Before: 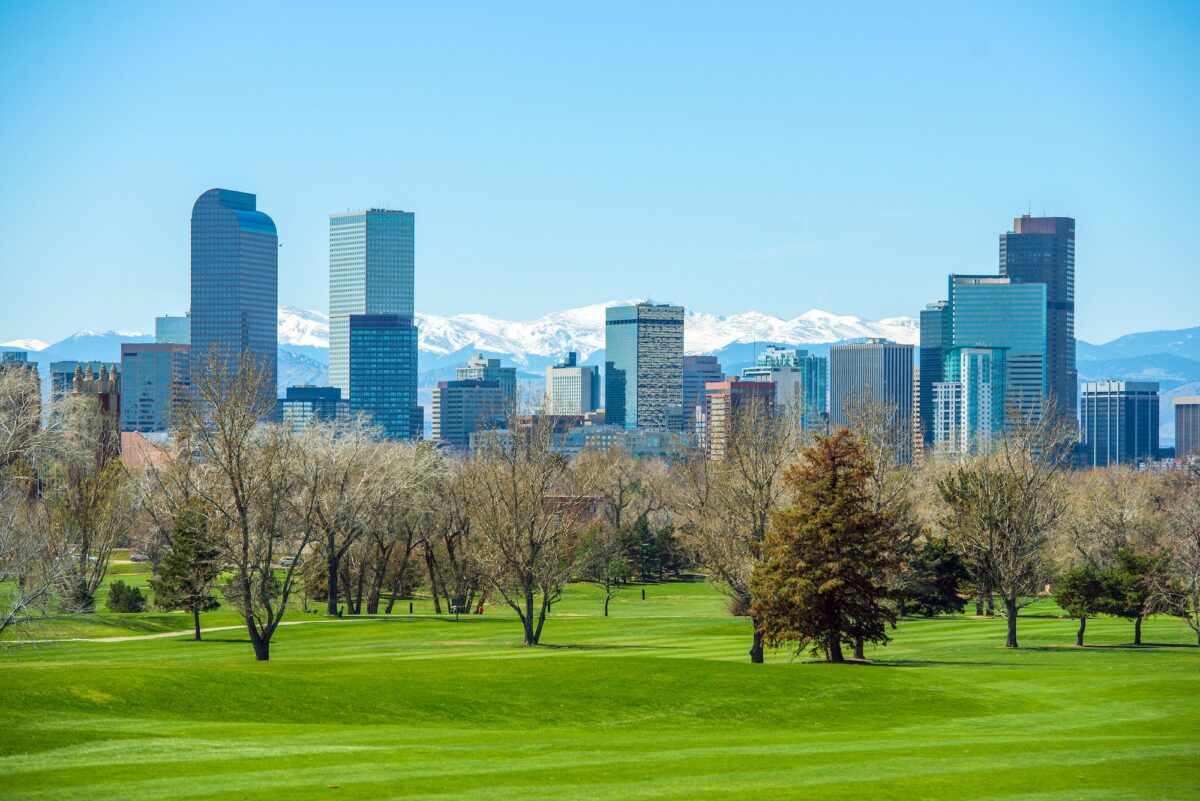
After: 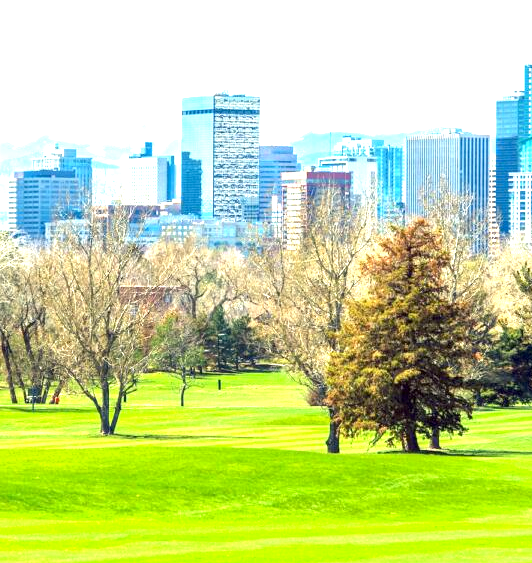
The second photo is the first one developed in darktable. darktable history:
exposure: black level correction 0.001, exposure 1.717 EV, compensate highlight preservation false
crop: left 35.414%, top 26.266%, right 20.188%, bottom 3.362%
color correction: highlights a* 0.419, highlights b* 2.7, shadows a* -0.954, shadows b* -4.32
